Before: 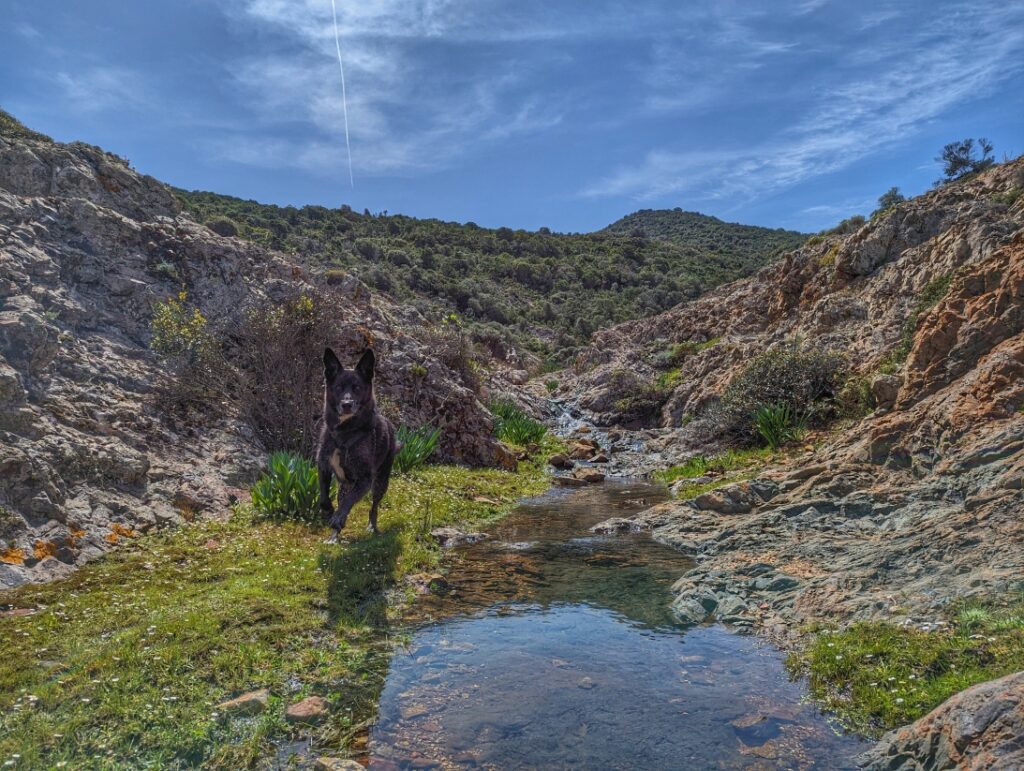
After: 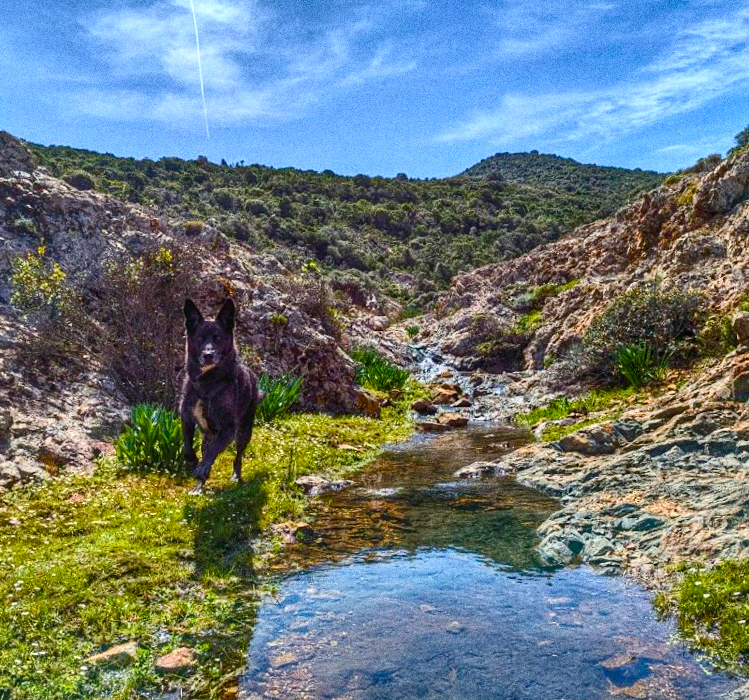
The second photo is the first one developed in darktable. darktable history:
shadows and highlights: white point adjustment 1, soften with gaussian
crop and rotate: left 13.15%, top 5.251%, right 12.609%
rotate and perspective: rotation -1.42°, crop left 0.016, crop right 0.984, crop top 0.035, crop bottom 0.965
grain: coarseness 0.09 ISO, strength 40%
contrast brightness saturation: contrast 0.22
color balance rgb: linear chroma grading › shadows -2.2%, linear chroma grading › highlights -15%, linear chroma grading › global chroma -10%, linear chroma grading › mid-tones -10%, perceptual saturation grading › global saturation 45%, perceptual saturation grading › highlights -50%, perceptual saturation grading › shadows 30%, perceptual brilliance grading › global brilliance 18%, global vibrance 45%
